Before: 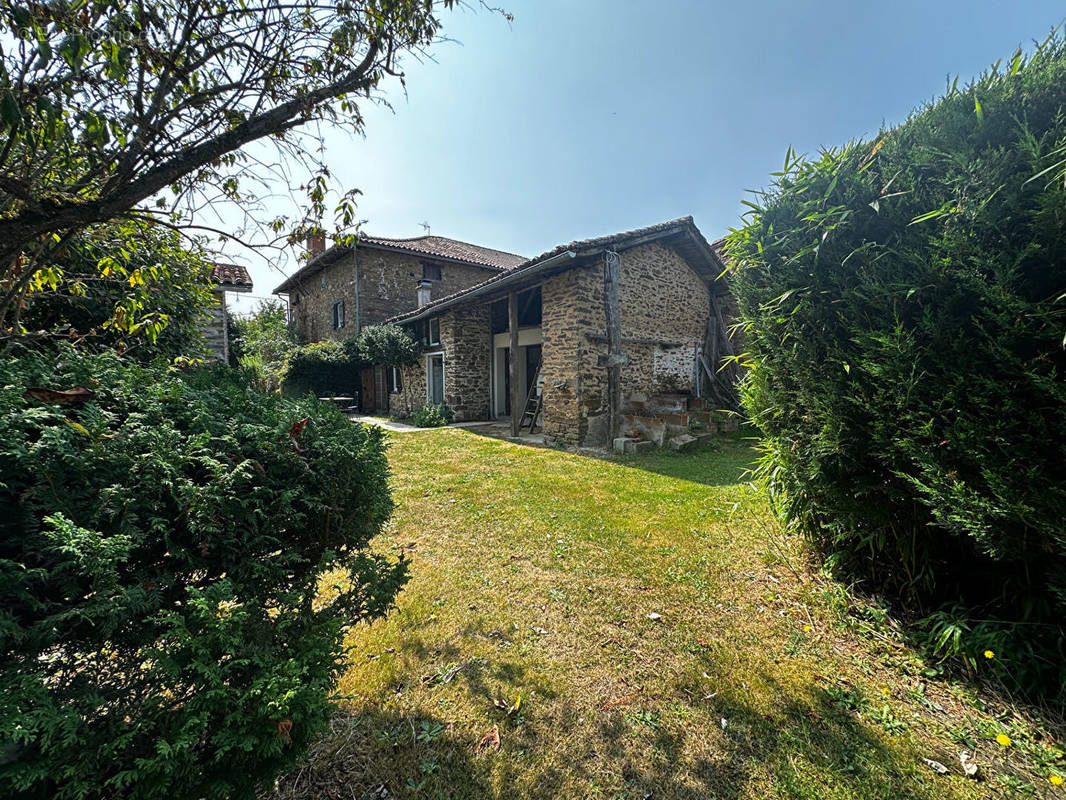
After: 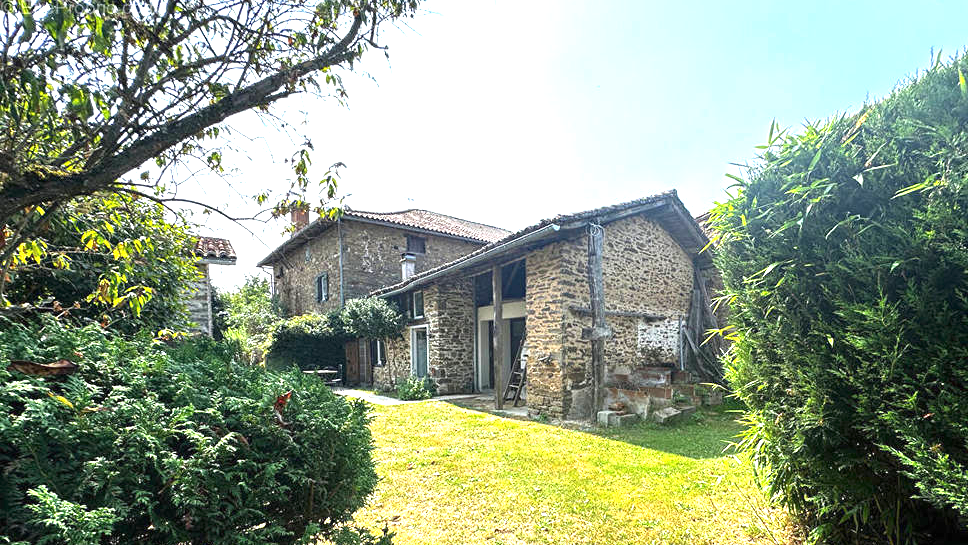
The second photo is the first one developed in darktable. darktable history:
crop: left 1.571%, top 3.436%, right 7.577%, bottom 28.414%
exposure: black level correction 0, exposure 1.499 EV, compensate exposure bias true, compensate highlight preservation false
